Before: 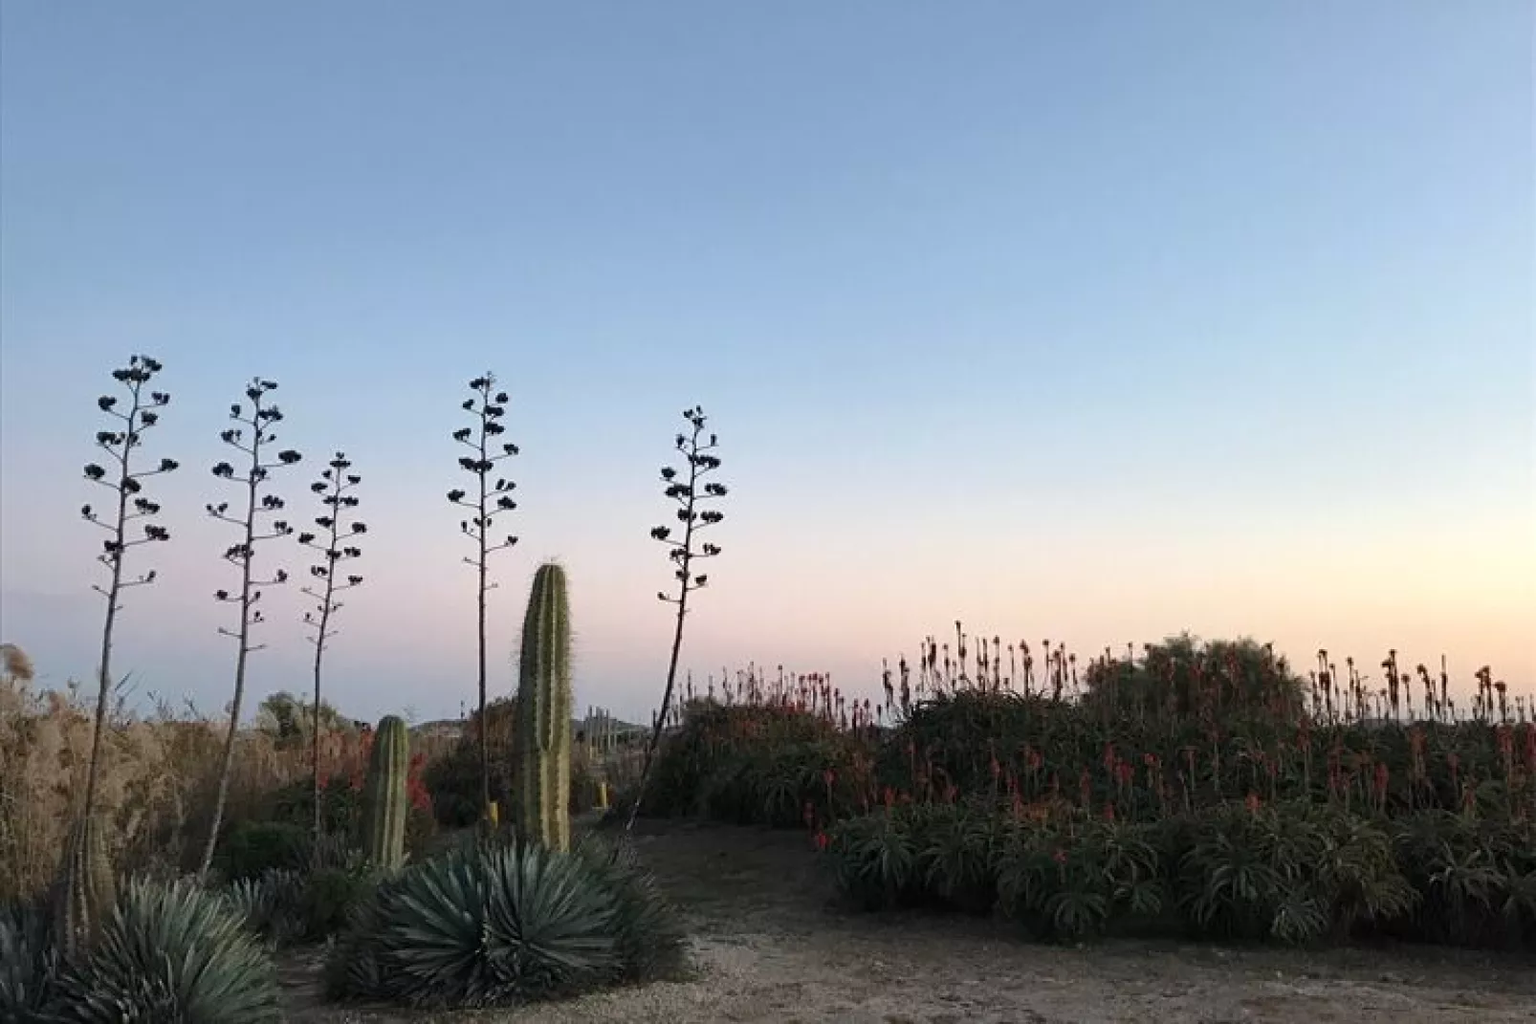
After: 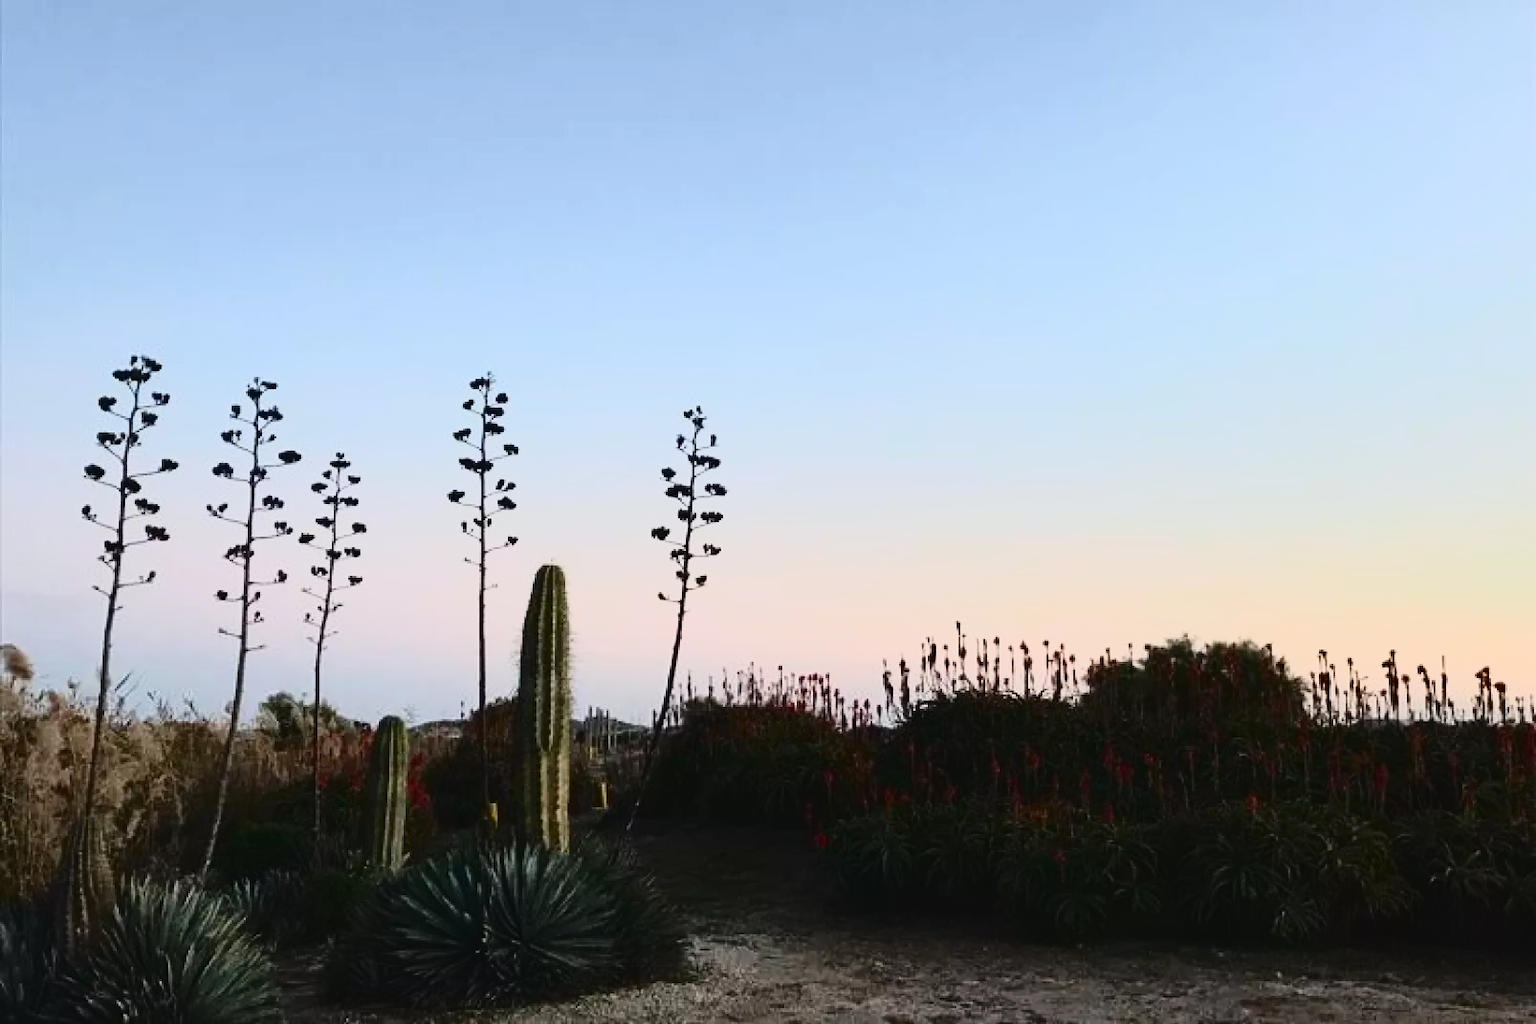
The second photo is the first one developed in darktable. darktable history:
shadows and highlights: radius 121.32, shadows 21.89, white point adjustment -9.62, highlights -12.96, soften with gaussian
tone curve: curves: ch0 [(0, 0) (0.003, 0.005) (0.011, 0.008) (0.025, 0.013) (0.044, 0.017) (0.069, 0.022) (0.1, 0.029) (0.136, 0.038) (0.177, 0.053) (0.224, 0.081) (0.277, 0.128) (0.335, 0.214) (0.399, 0.343) (0.468, 0.478) (0.543, 0.641) (0.623, 0.798) (0.709, 0.911) (0.801, 0.971) (0.898, 0.99) (1, 1)], color space Lab, independent channels, preserve colors none
color balance rgb: global offset › luminance 1.495%, perceptual saturation grading › global saturation 20.385%, perceptual saturation grading › highlights -19.876%, perceptual saturation grading › shadows 29.727%
